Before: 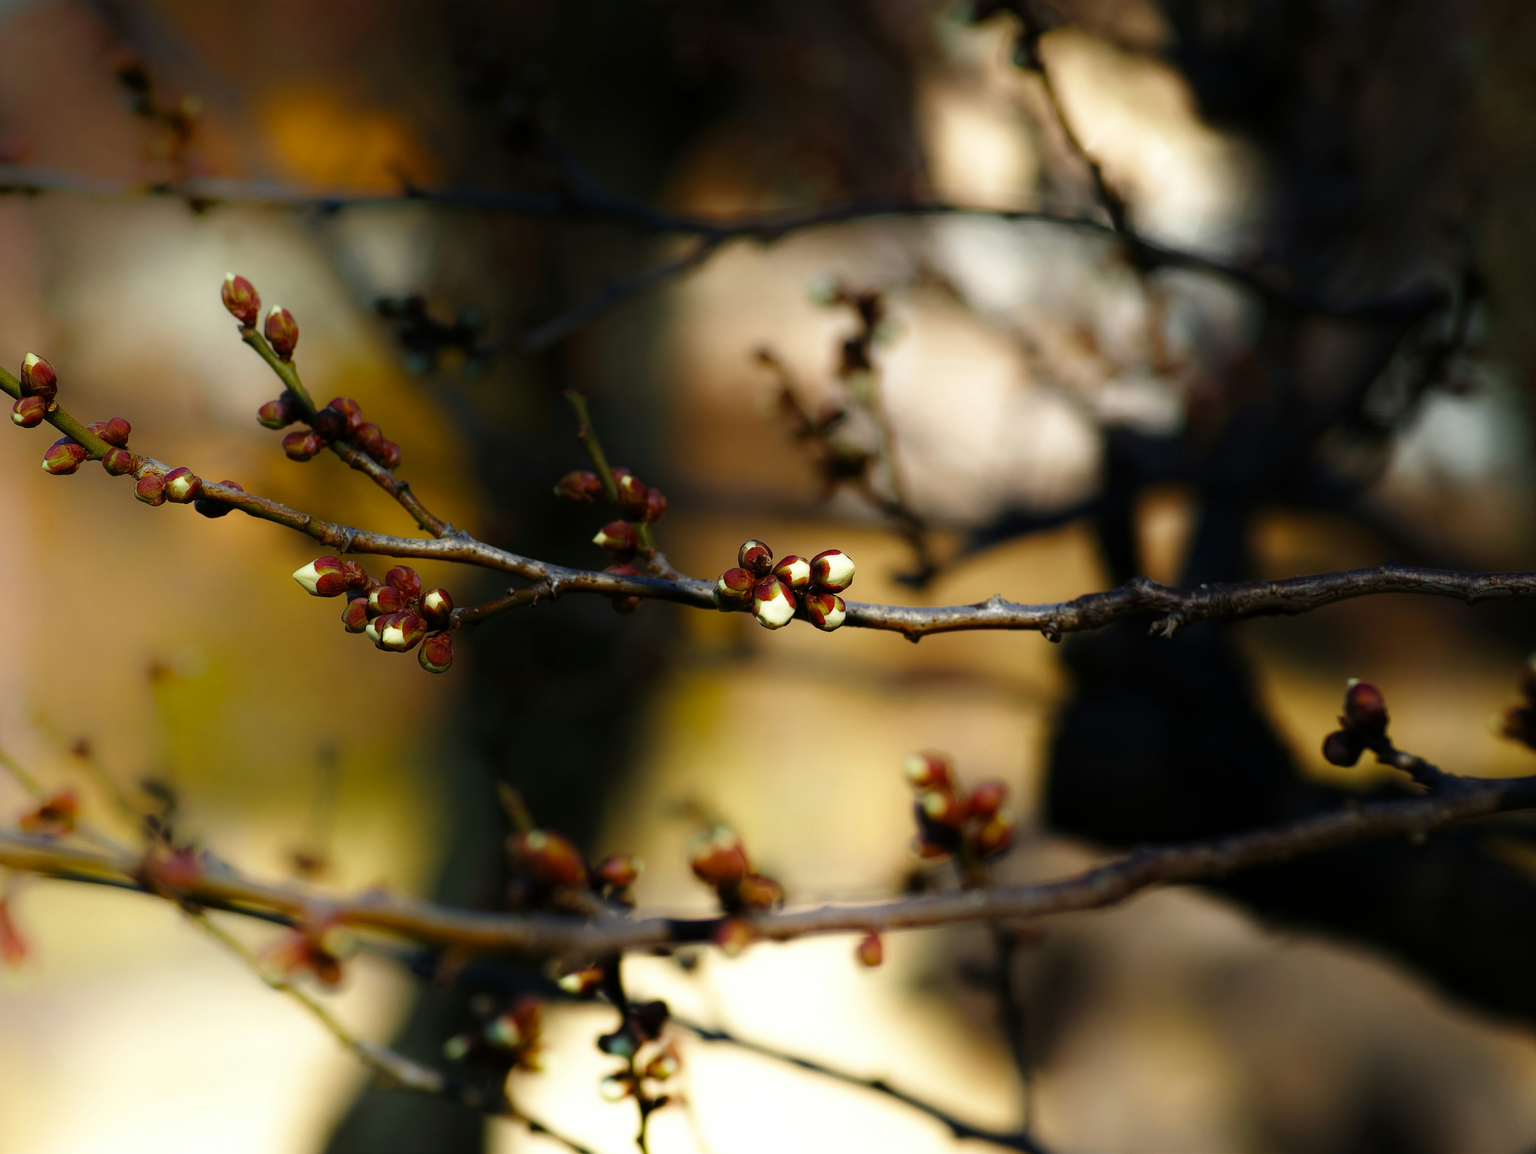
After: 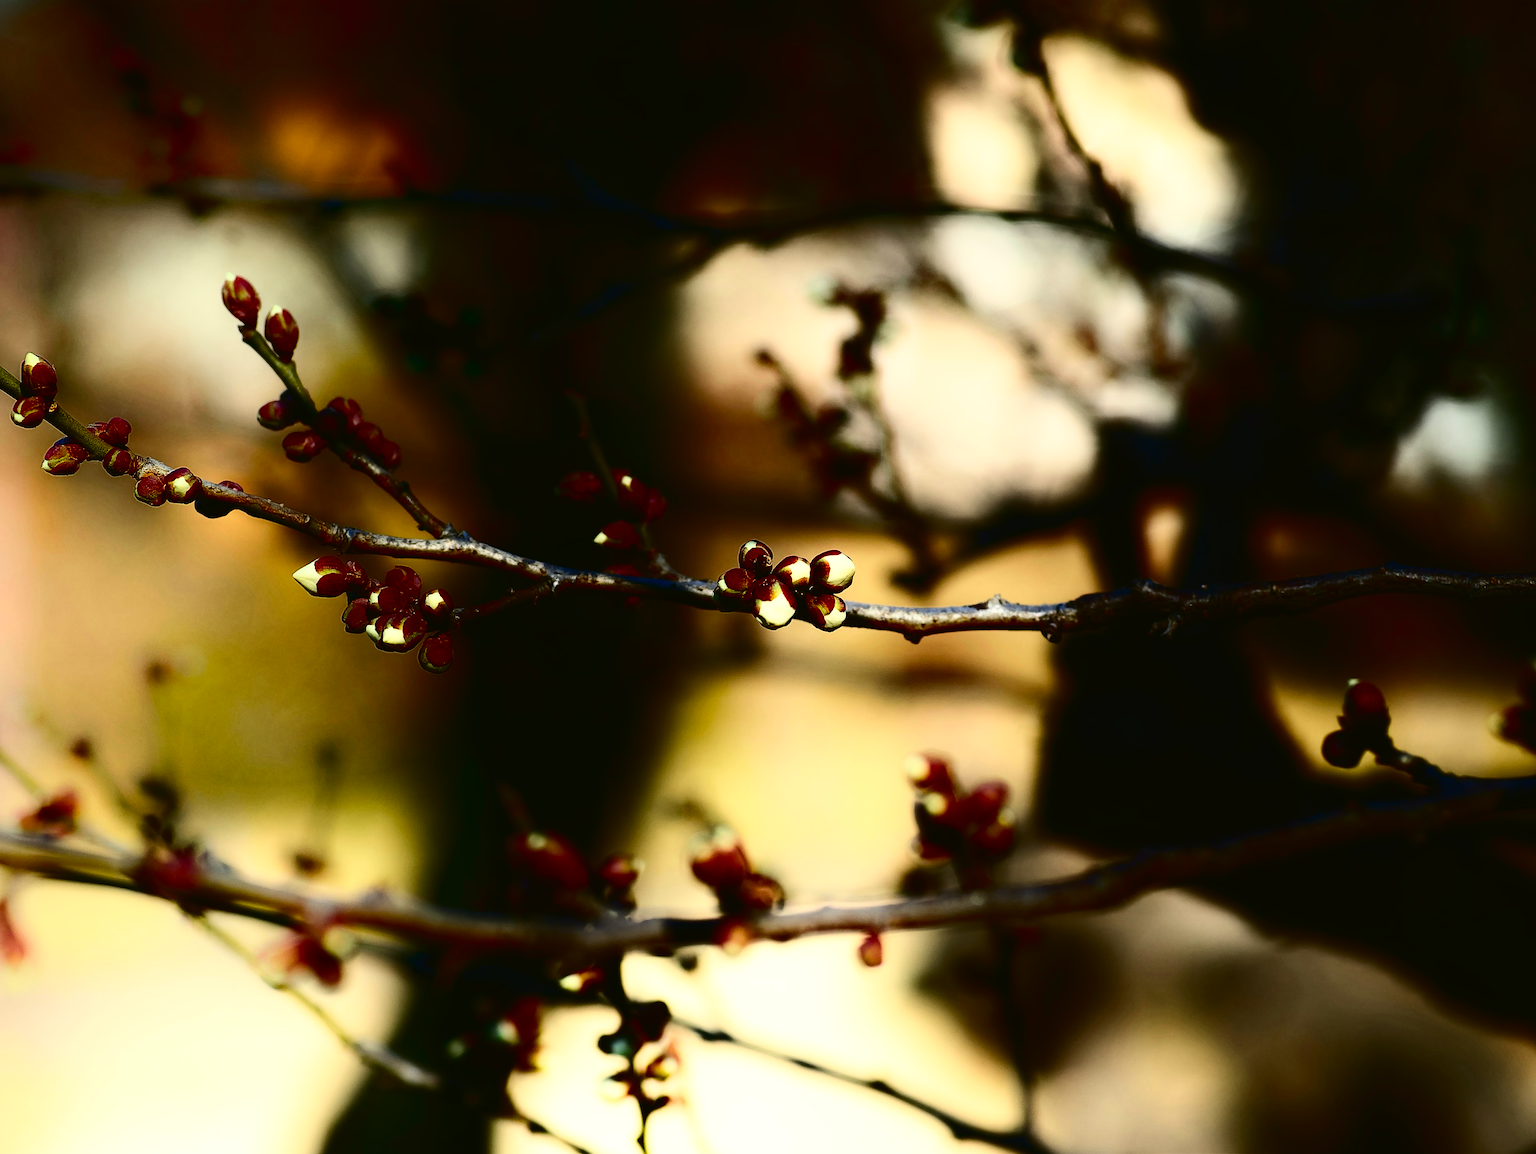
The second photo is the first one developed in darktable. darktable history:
tone curve: curves: ch0 [(0, 0.023) (0.087, 0.065) (0.184, 0.168) (0.45, 0.54) (0.57, 0.683) (0.722, 0.825) (0.877, 0.948) (1, 1)]; ch1 [(0, 0) (0.388, 0.369) (0.447, 0.447) (0.505, 0.5) (0.534, 0.528) (0.573, 0.583) (0.663, 0.68) (1, 1)]; ch2 [(0, 0) (0.314, 0.223) (0.427, 0.405) (0.492, 0.505) (0.531, 0.55) (0.589, 0.599) (1, 1)], color space Lab, independent channels, preserve colors none
sharpen: amount 0.489
contrast brightness saturation: contrast 0.312, brightness -0.075, saturation 0.172
